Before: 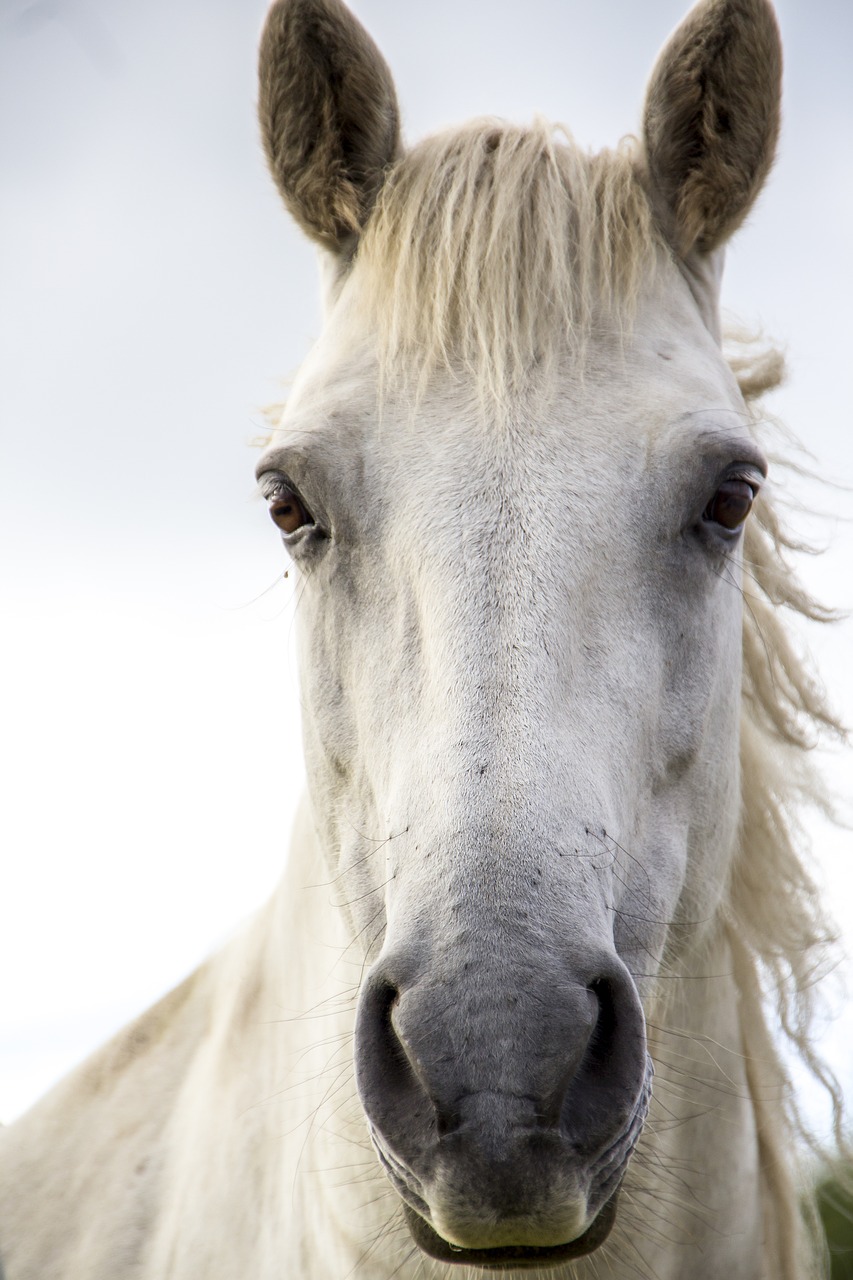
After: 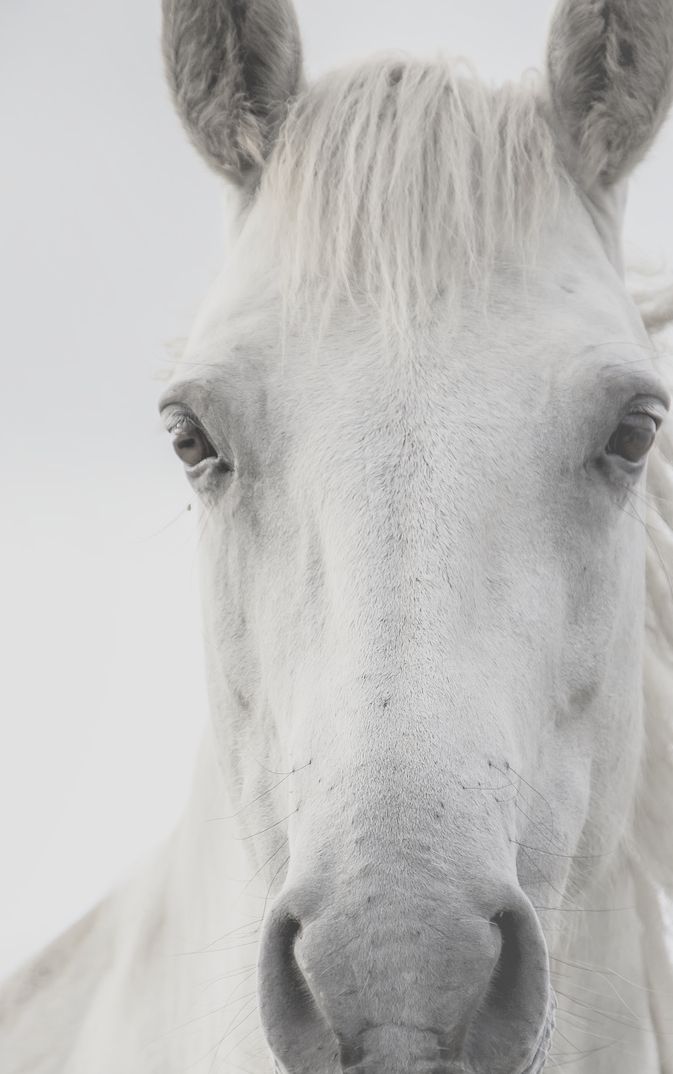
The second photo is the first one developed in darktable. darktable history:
crop: left 11.416%, top 5.297%, right 9.571%, bottom 10.734%
shadows and highlights: radius 336.43, shadows 28.54, soften with gaussian
contrast brightness saturation: contrast -0.315, brightness 0.757, saturation -0.778
